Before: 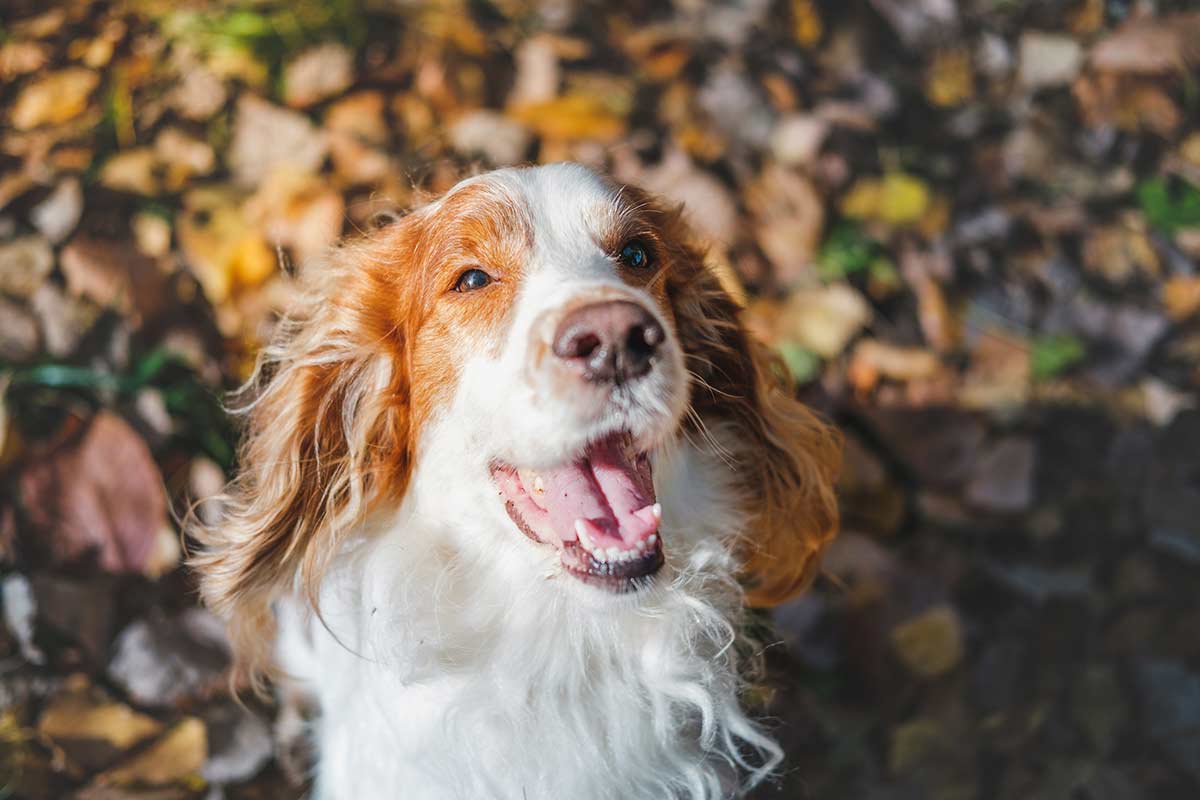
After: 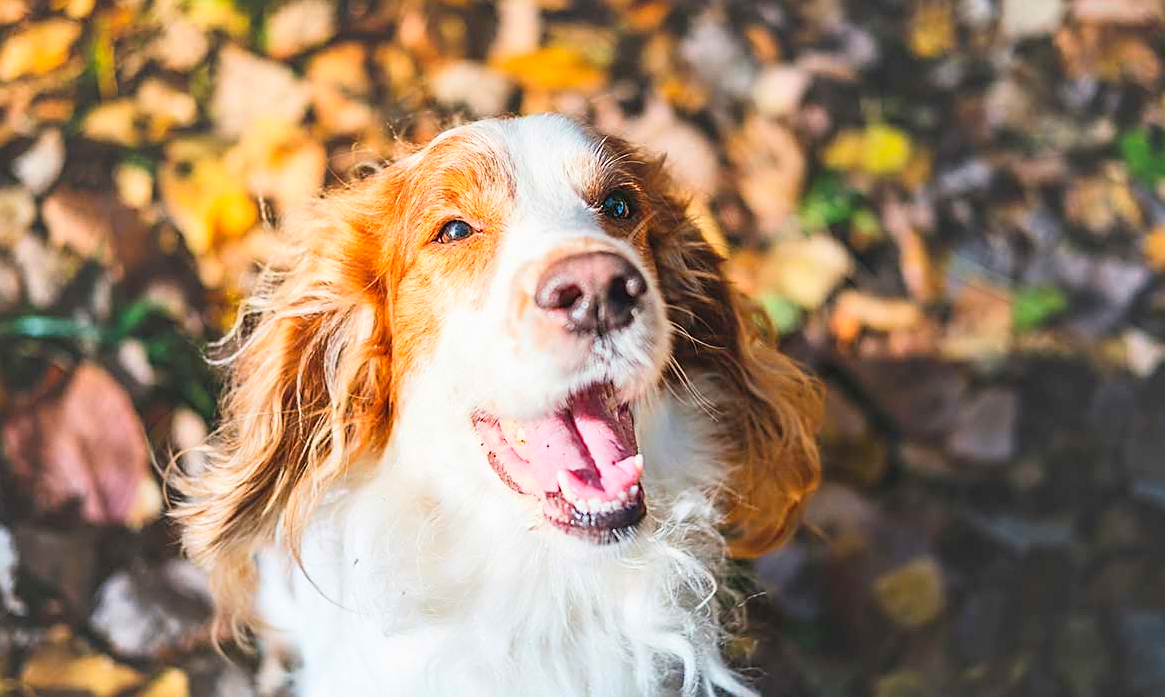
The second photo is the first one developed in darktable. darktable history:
contrast brightness saturation: contrast 0.24, brightness 0.26, saturation 0.39
sharpen: on, module defaults
crop: left 1.507%, top 6.147%, right 1.379%, bottom 6.637%
